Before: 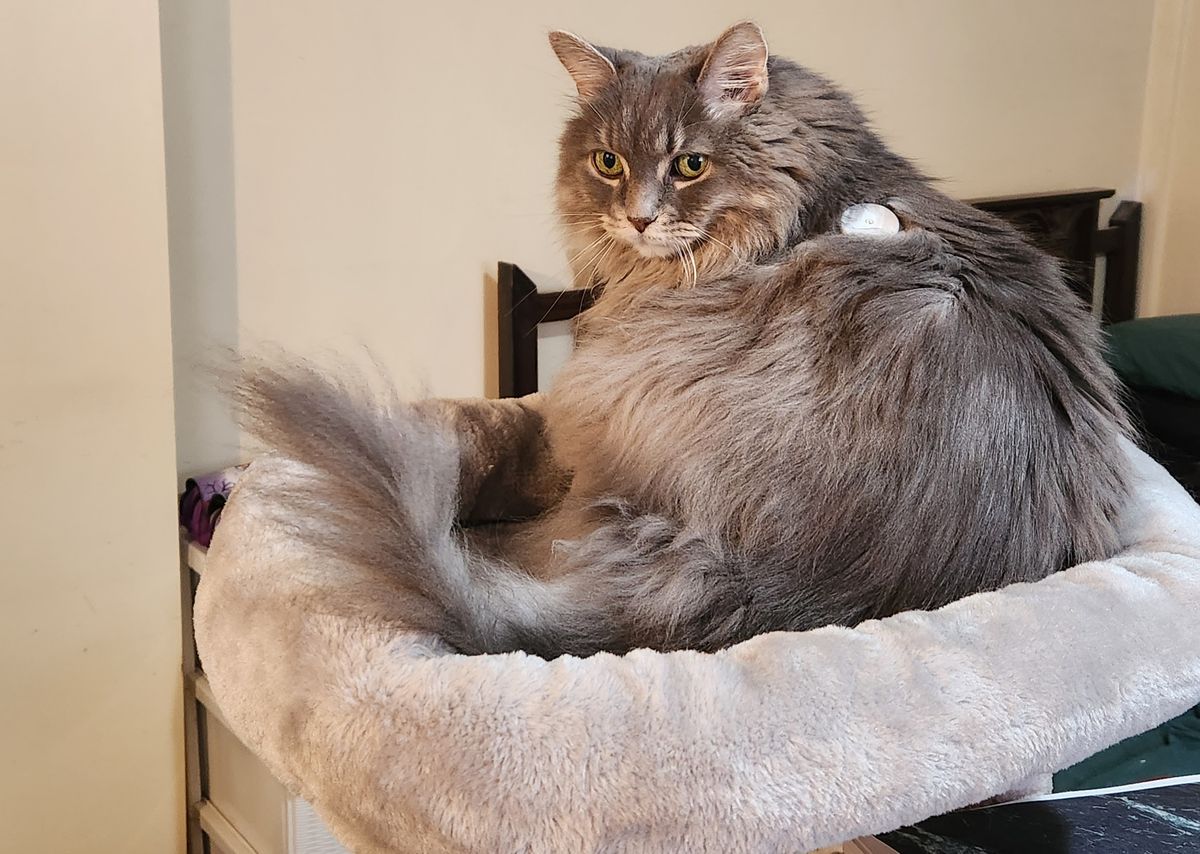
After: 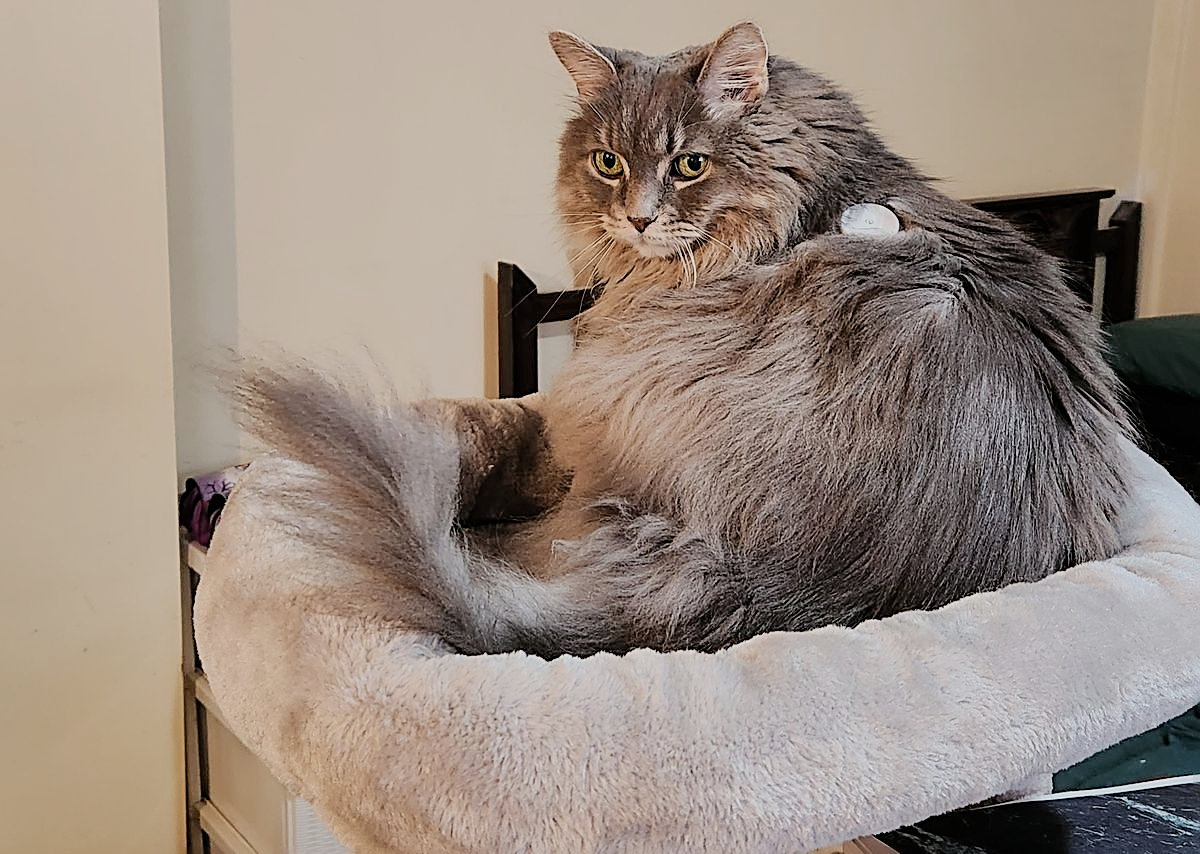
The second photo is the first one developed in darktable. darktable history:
exposure: exposure 0.014 EV, compensate highlight preservation false
filmic rgb: black relative exposure -7.65 EV, white relative exposure 4.56 EV, hardness 3.61
sharpen: radius 2.584, amount 0.688
